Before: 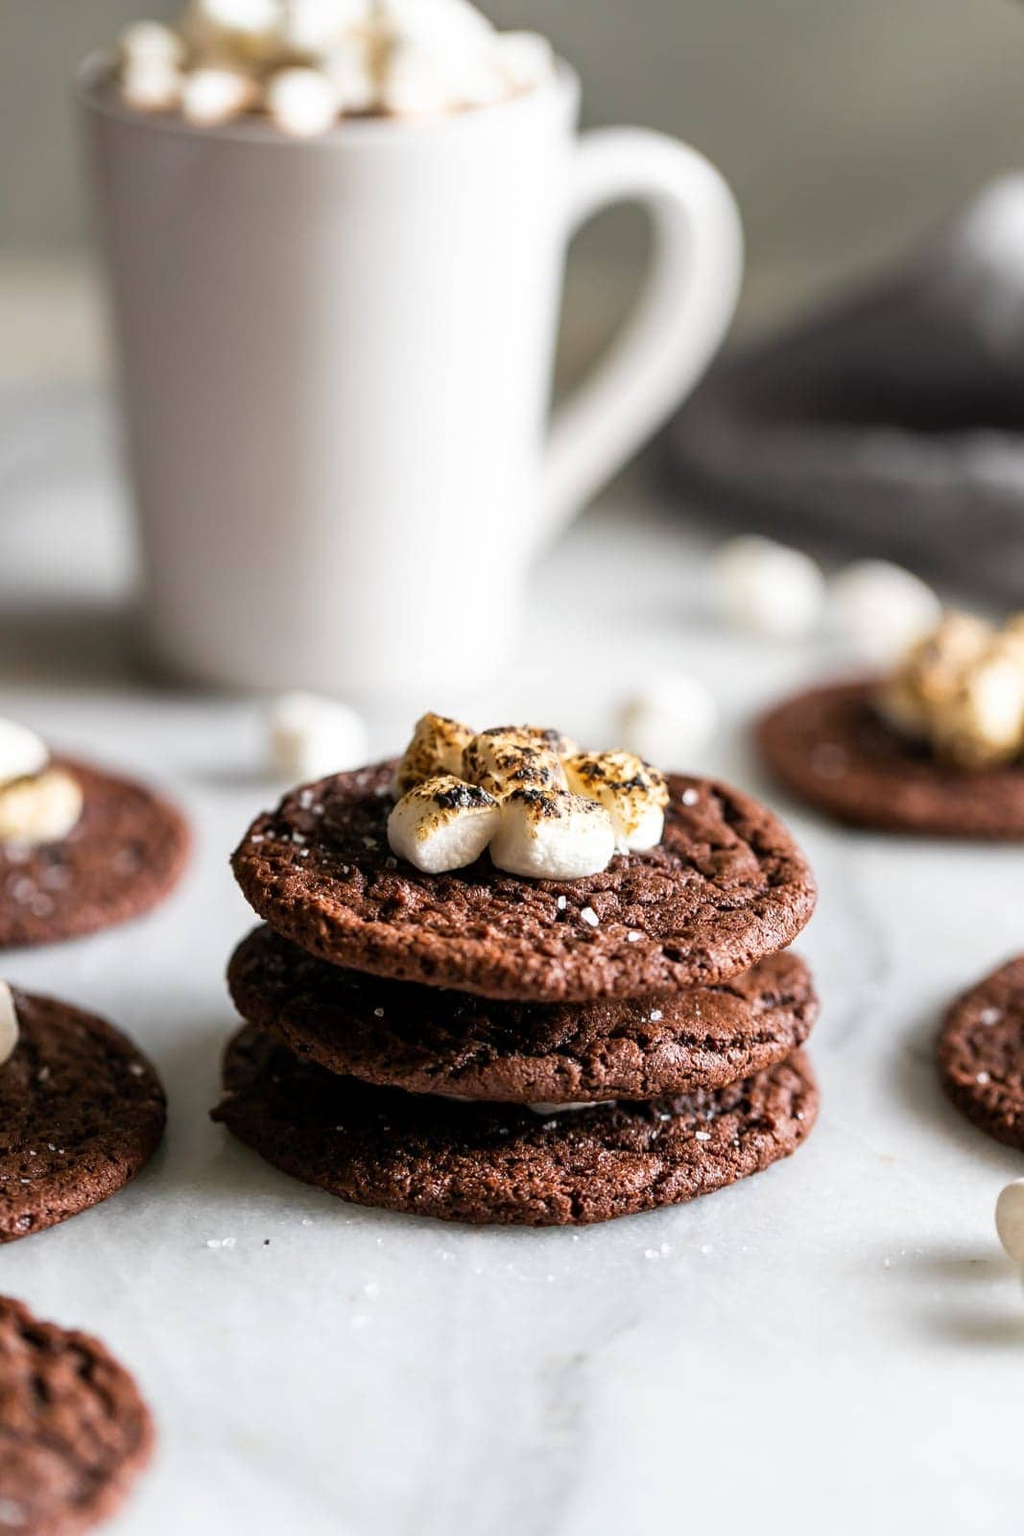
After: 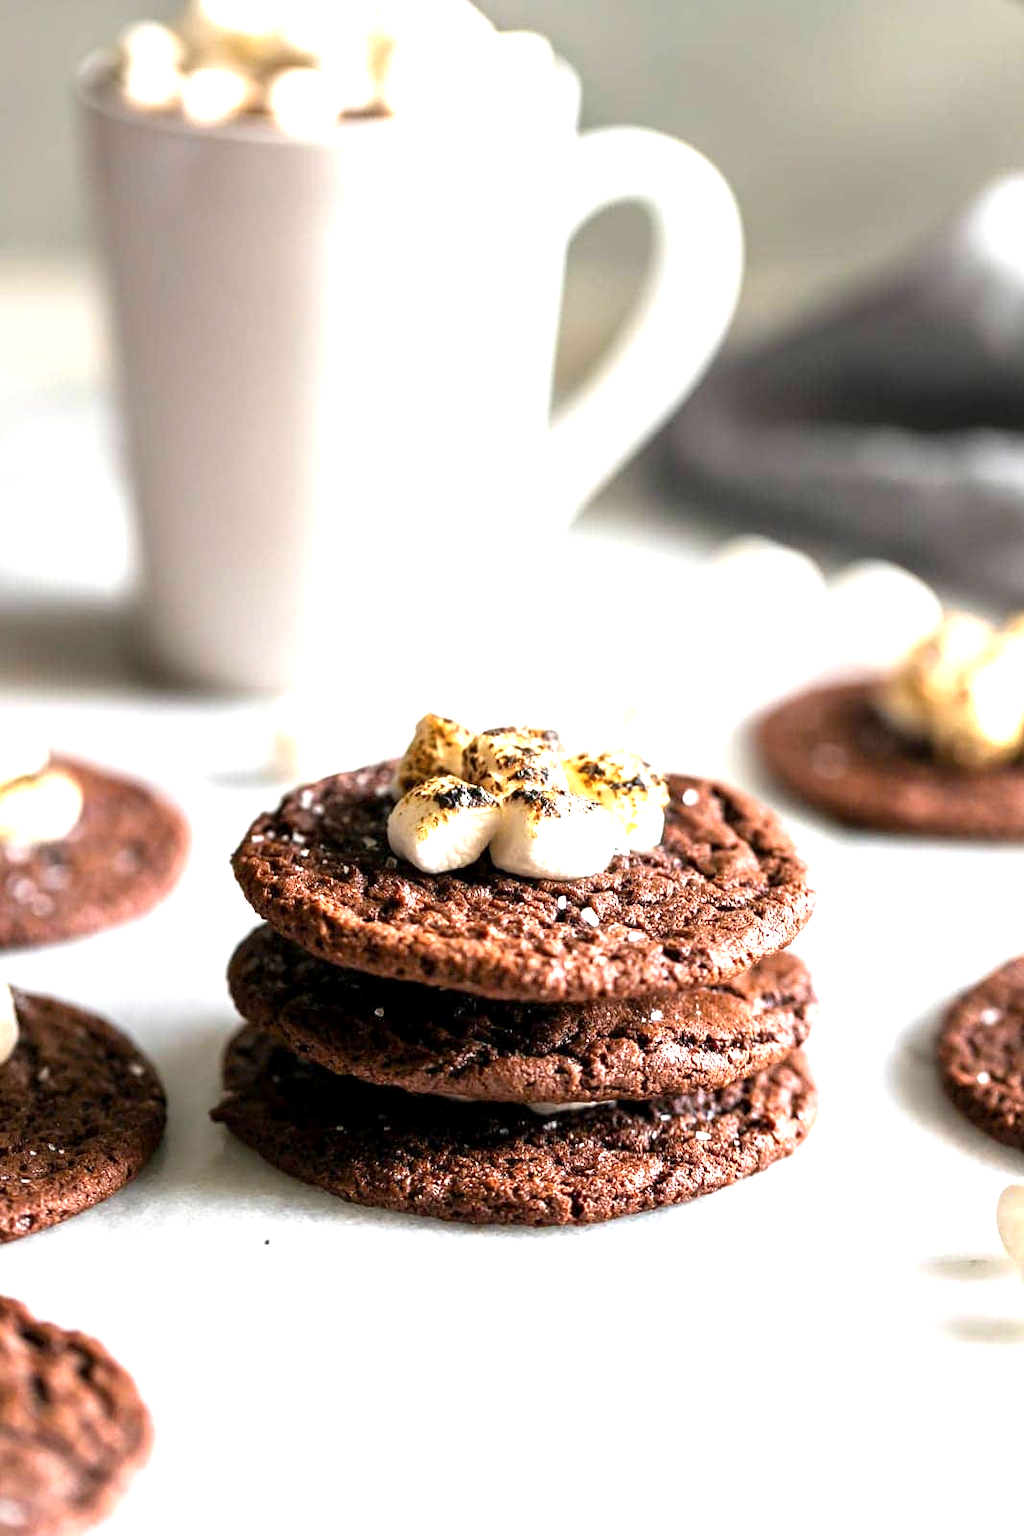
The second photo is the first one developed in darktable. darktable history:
exposure: black level correction 0.001, exposure 1.129 EV, compensate exposure bias true, compensate highlight preservation false
color balance rgb: on, module defaults
